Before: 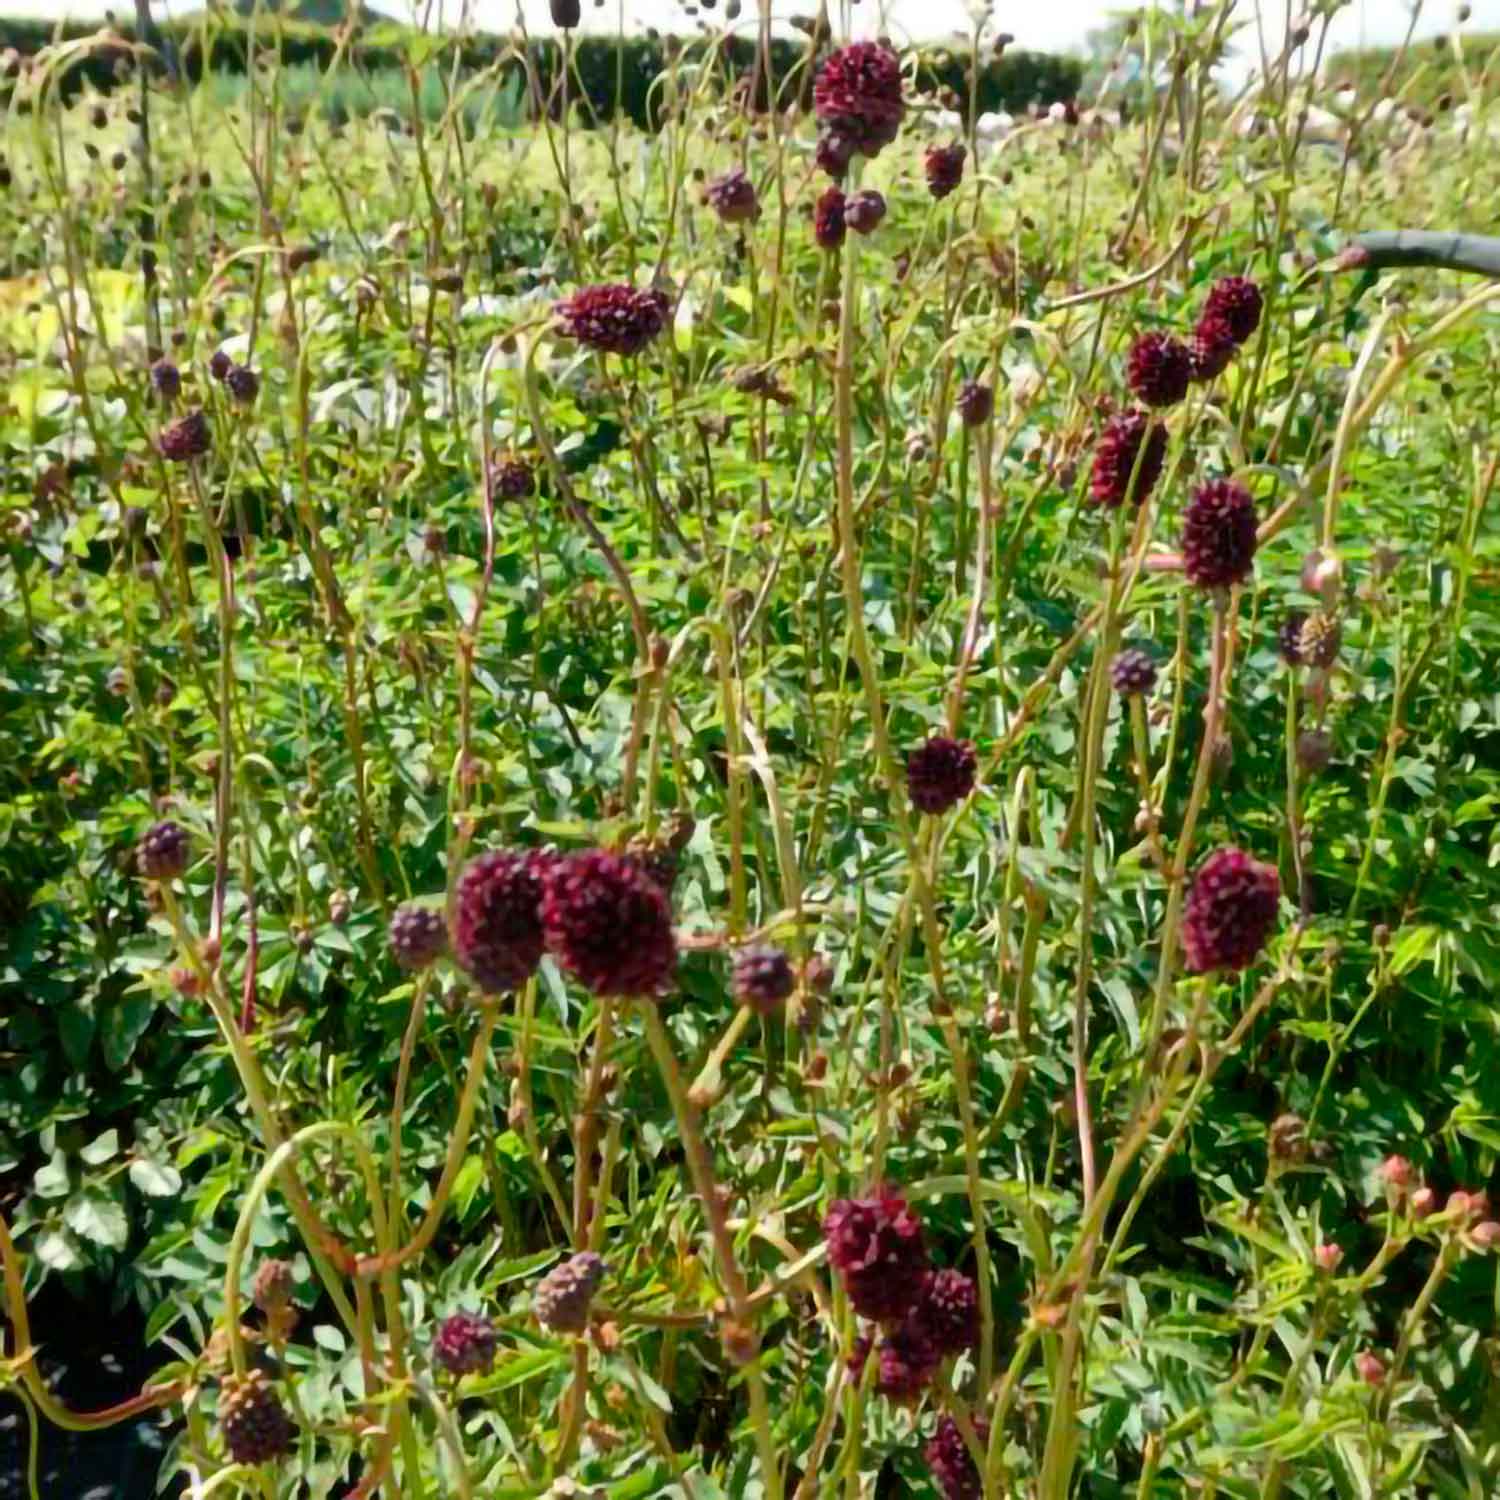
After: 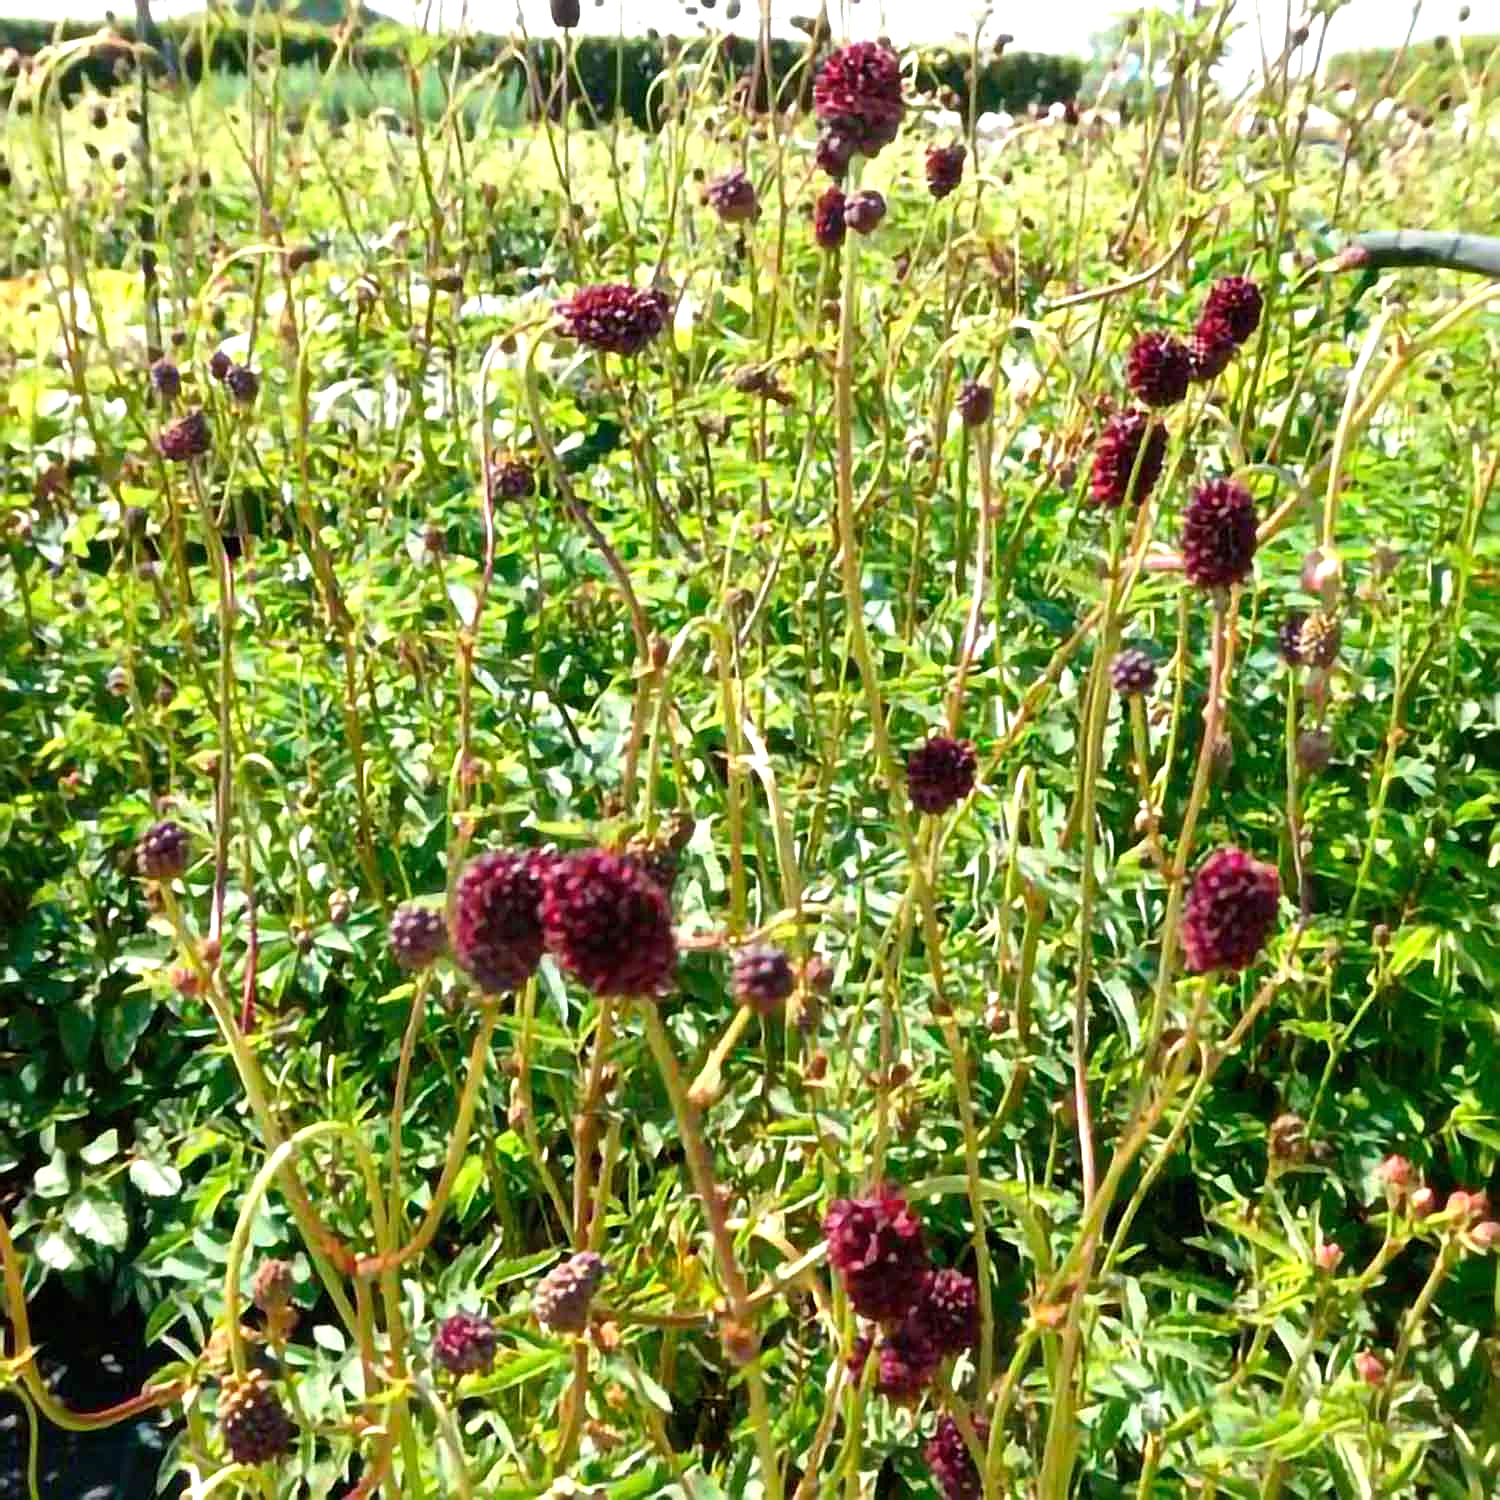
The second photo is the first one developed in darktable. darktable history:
sharpen: on, module defaults
exposure: black level correction 0, exposure 0.68 EV, compensate exposure bias true, compensate highlight preservation false
